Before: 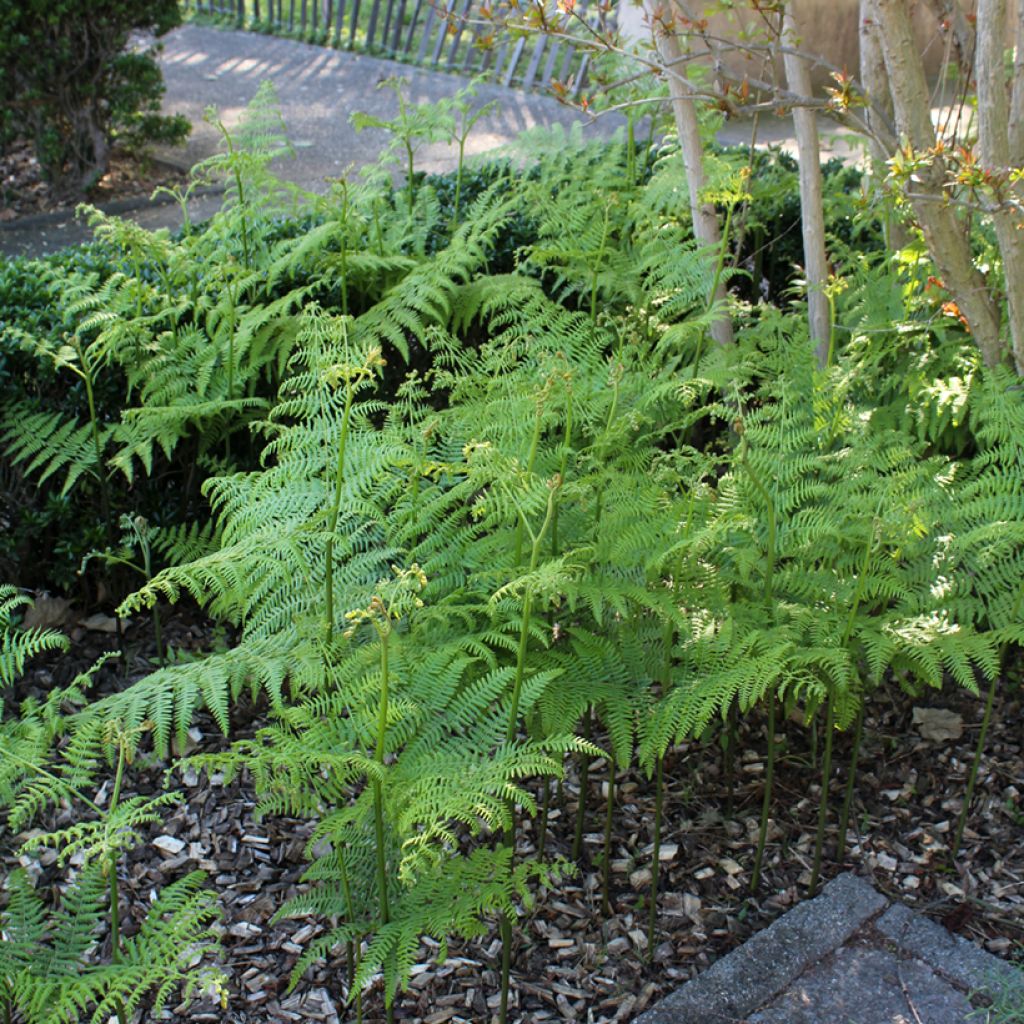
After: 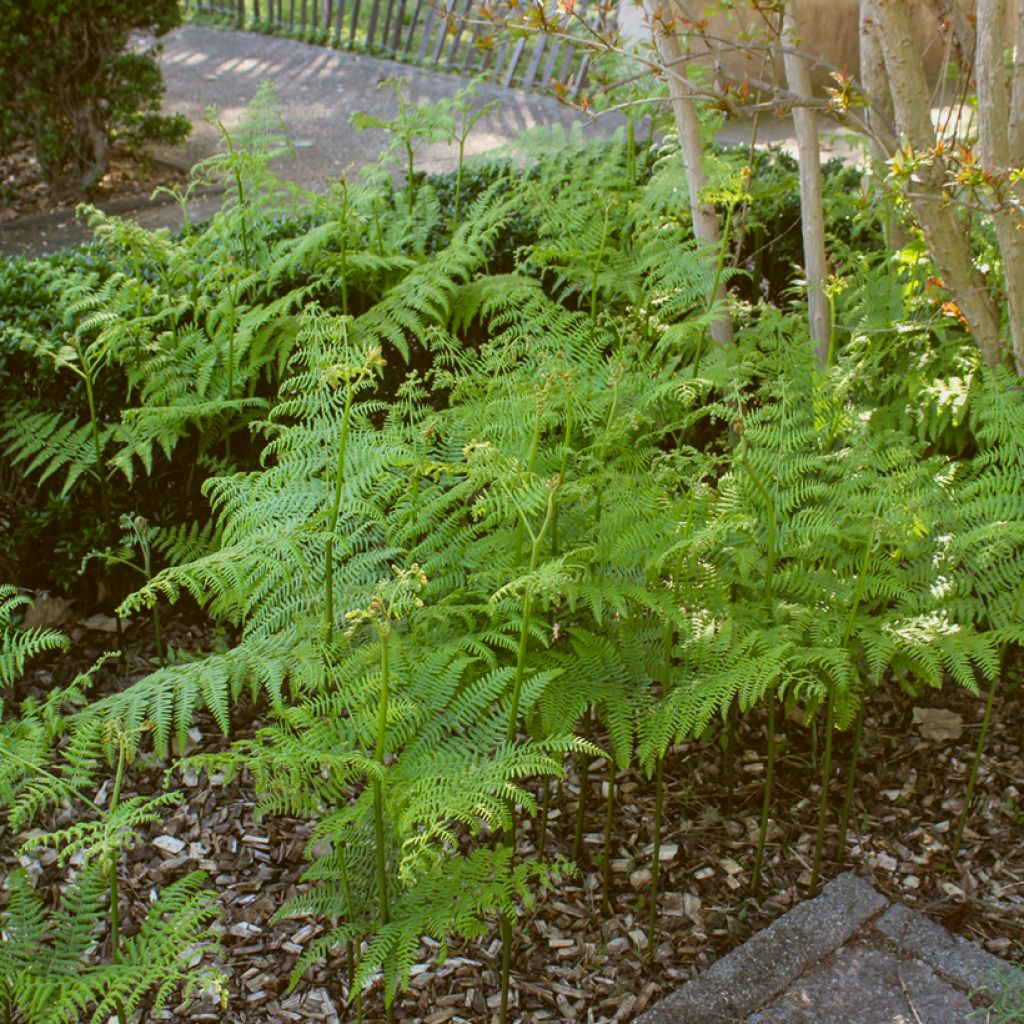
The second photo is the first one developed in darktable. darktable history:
local contrast: highlights 48%, shadows 0%, detail 100%
color correction: highlights a* -0.482, highlights b* 0.161, shadows a* 4.66, shadows b* 20.72
